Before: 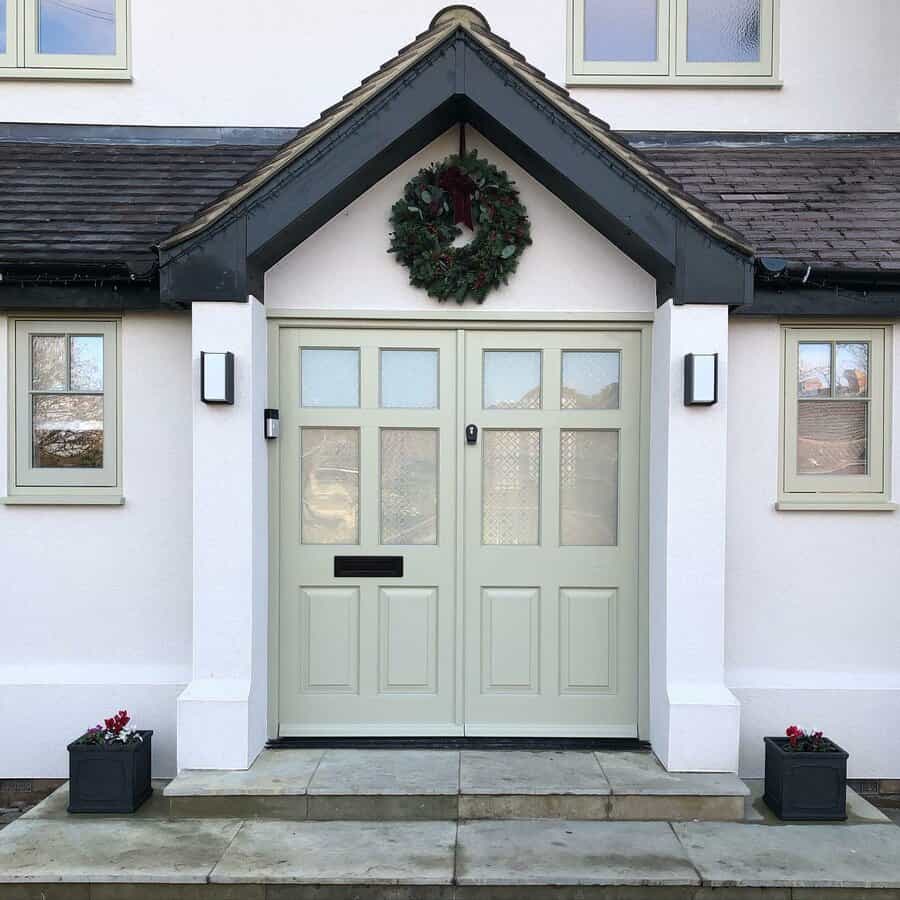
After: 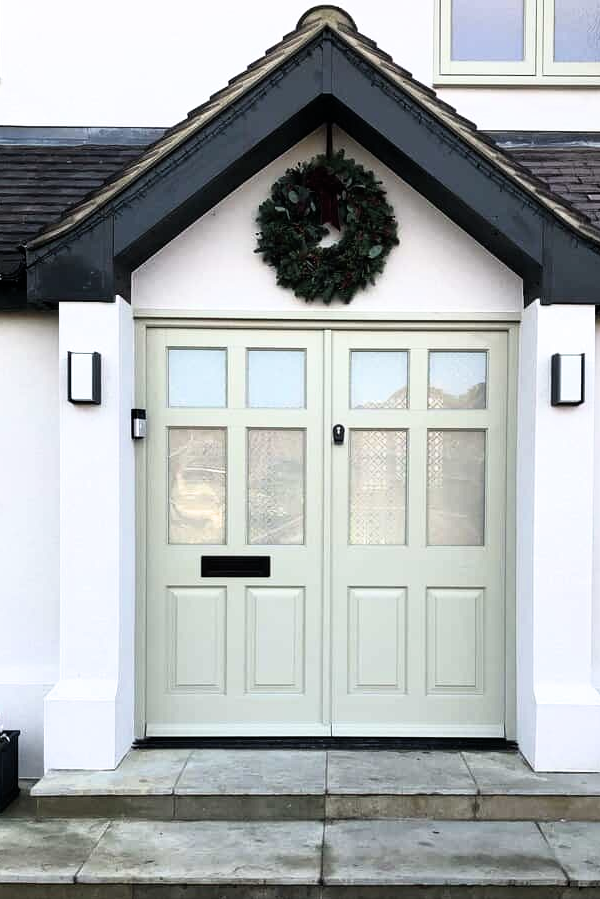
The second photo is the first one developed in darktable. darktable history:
tone equalizer: smoothing diameter 24.8%, edges refinement/feathering 14.89, preserve details guided filter
crop and rotate: left 14.843%, right 18.423%
filmic rgb: black relative exposure -9.12 EV, white relative exposure 2.31 EV, hardness 7.44, iterations of high-quality reconstruction 0
